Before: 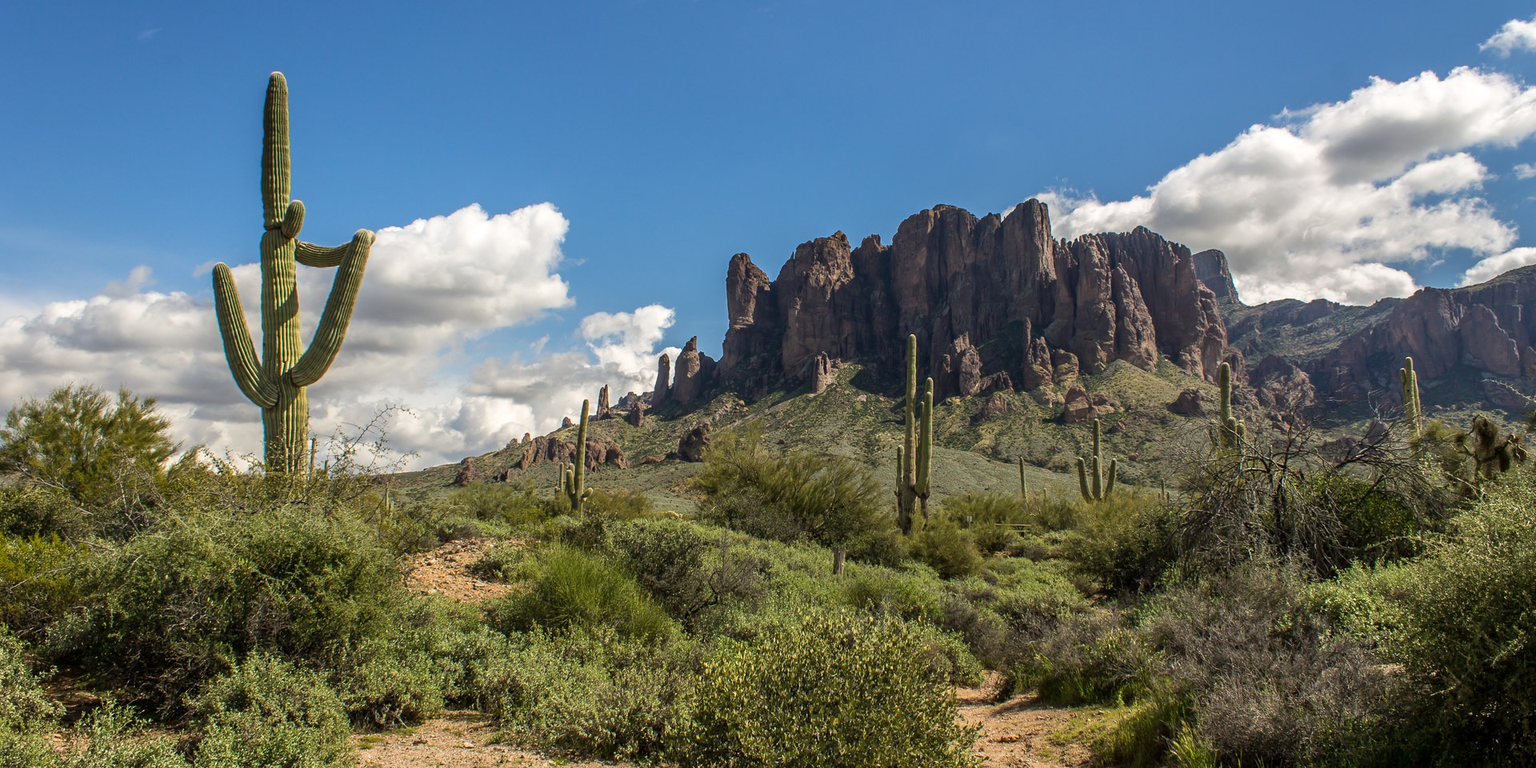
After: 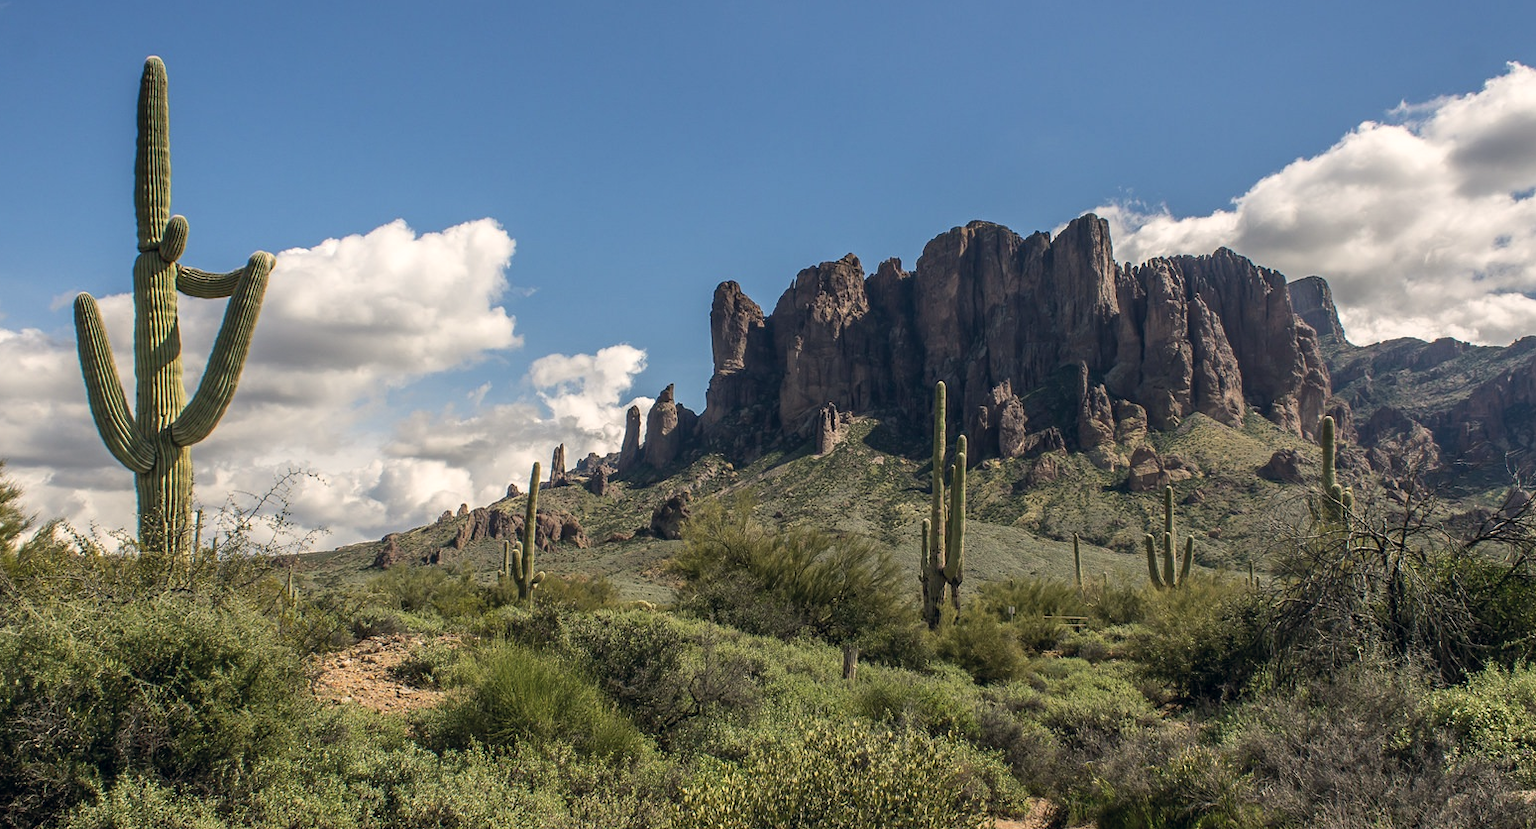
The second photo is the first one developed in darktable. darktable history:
color correction: highlights a* 2.79, highlights b* 5, shadows a* -2.16, shadows b* -4.96, saturation 0.825
crop: left 9.962%, top 3.5%, right 9.28%, bottom 9.237%
